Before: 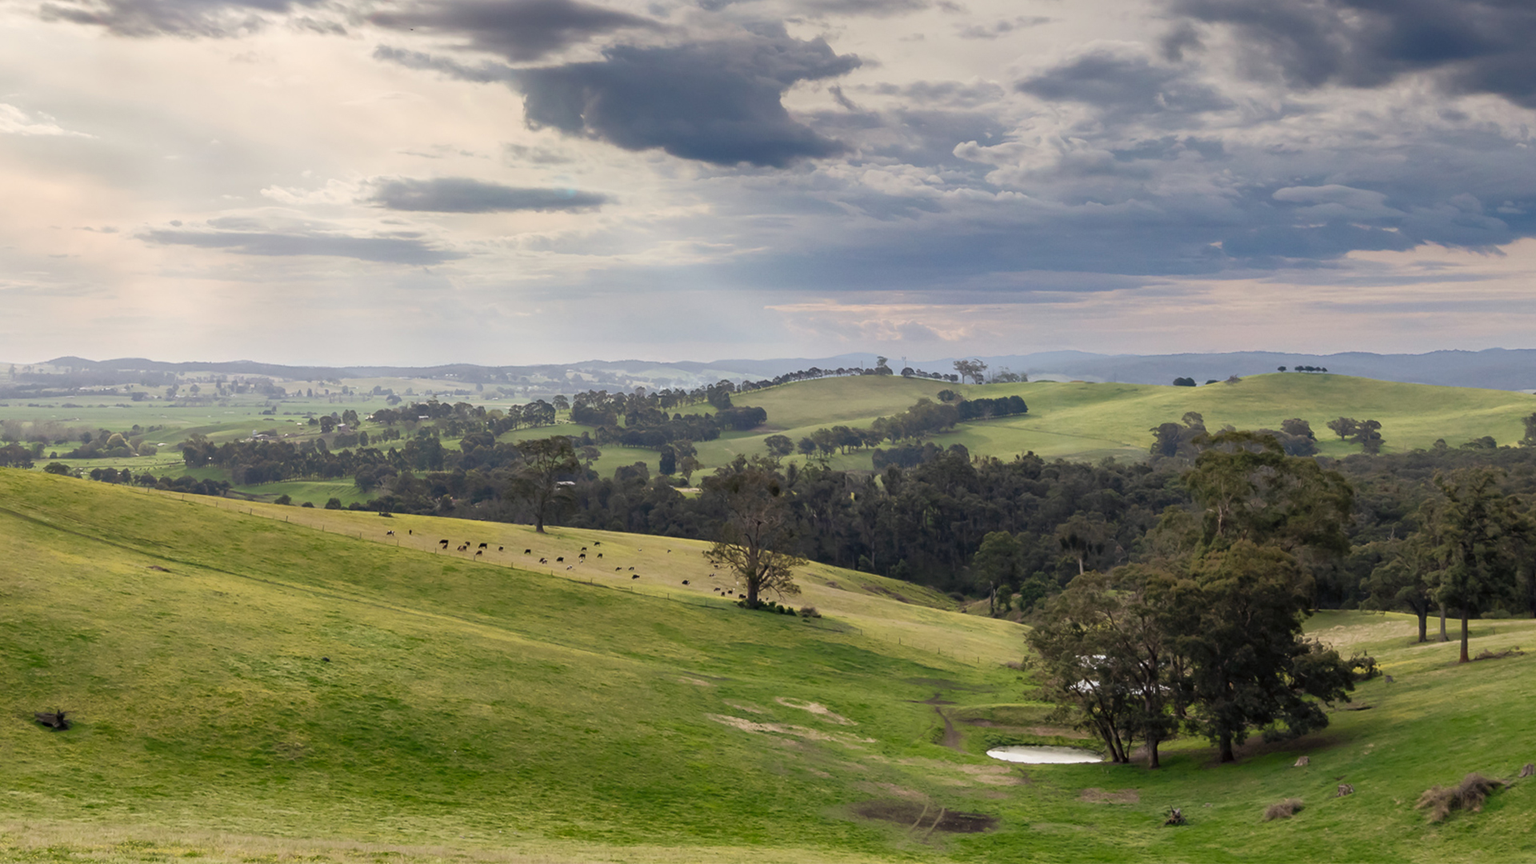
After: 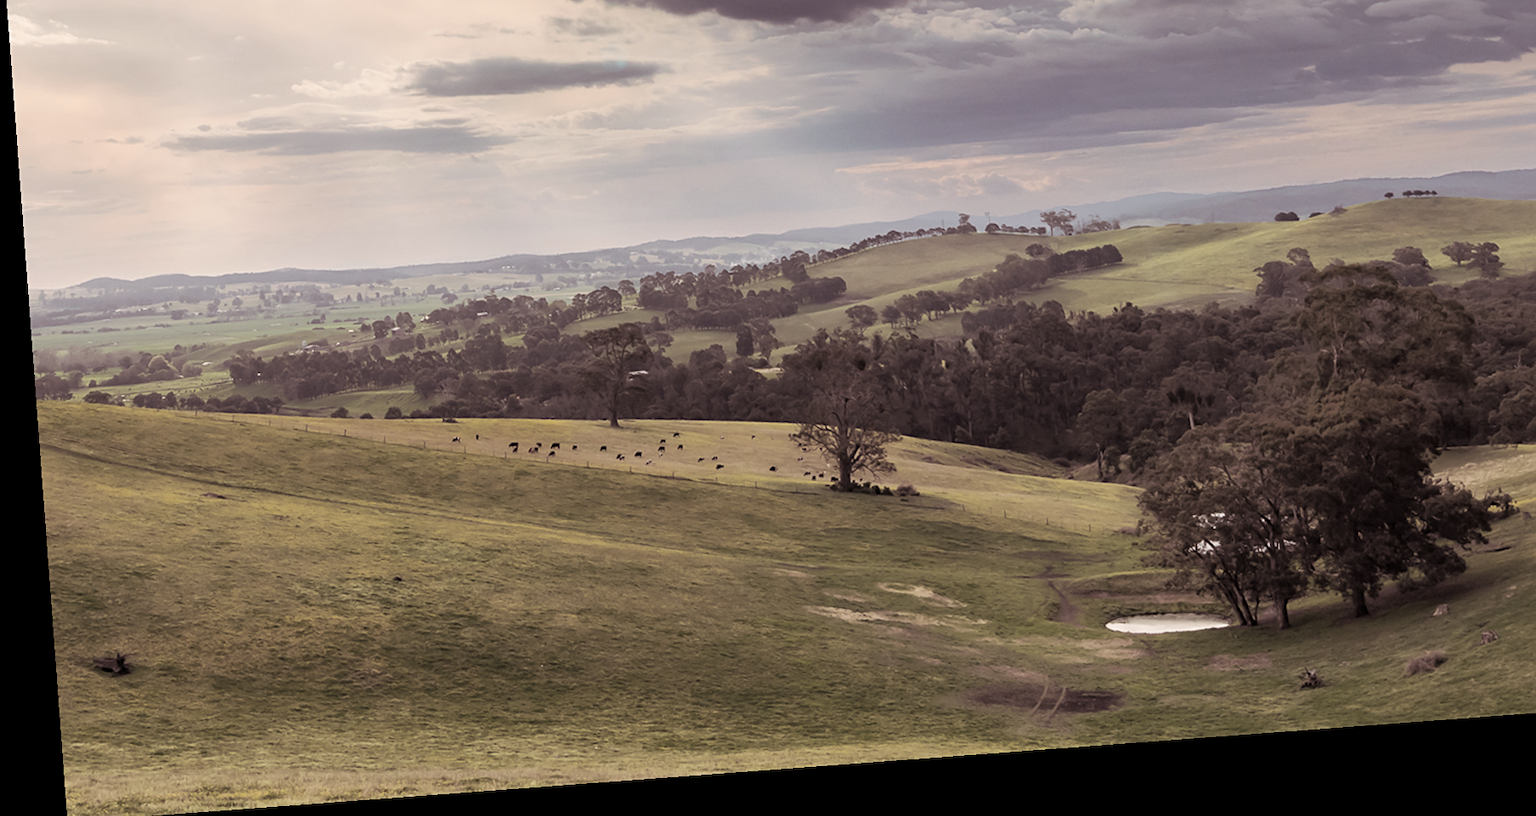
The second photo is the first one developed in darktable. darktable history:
sharpen: amount 0.2
split-toning: shadows › saturation 0.24, highlights › hue 54°, highlights › saturation 0.24
rotate and perspective: rotation -4.25°, automatic cropping off
crop: top 20.916%, right 9.437%, bottom 0.316%
vibrance: vibrance 100%
color correction: highlights a* 5.59, highlights b* 5.24, saturation 0.68
tone equalizer: -8 EV -0.55 EV
